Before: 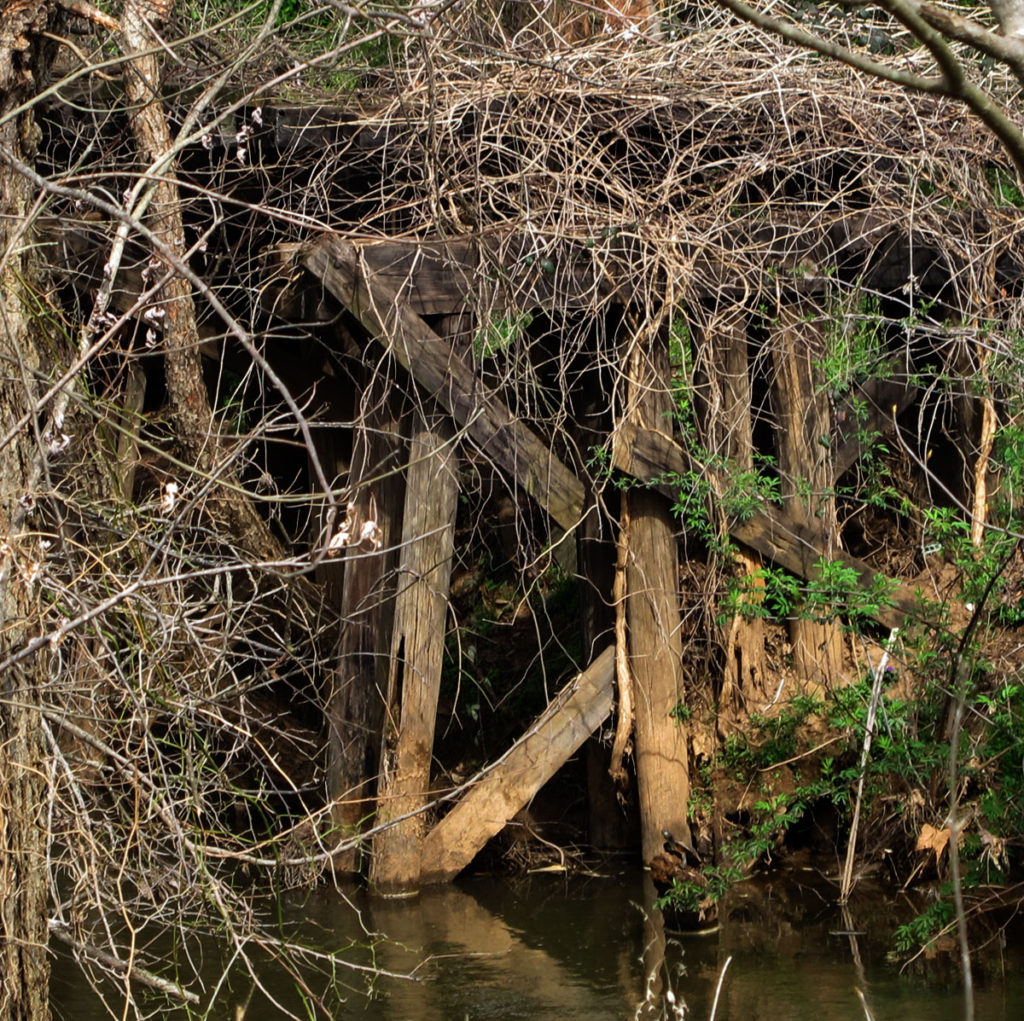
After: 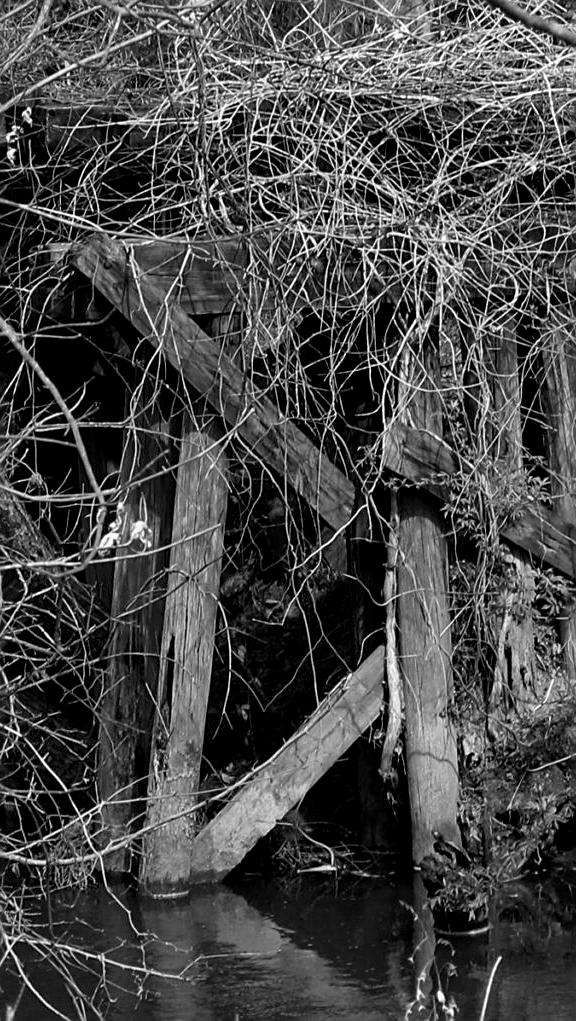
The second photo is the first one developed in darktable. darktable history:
color correction: highlights b* 3
monochrome: a -92.57, b 58.91
sharpen: on, module defaults
local contrast: mode bilateral grid, contrast 20, coarseness 100, detail 150%, midtone range 0.2
crop and rotate: left 22.516%, right 21.234%
tone equalizer: on, module defaults
contrast equalizer: y [[0.5 ×6], [0.5 ×6], [0.5 ×6], [0 ×6], [0, 0.039, 0.251, 0.29, 0.293, 0.292]]
